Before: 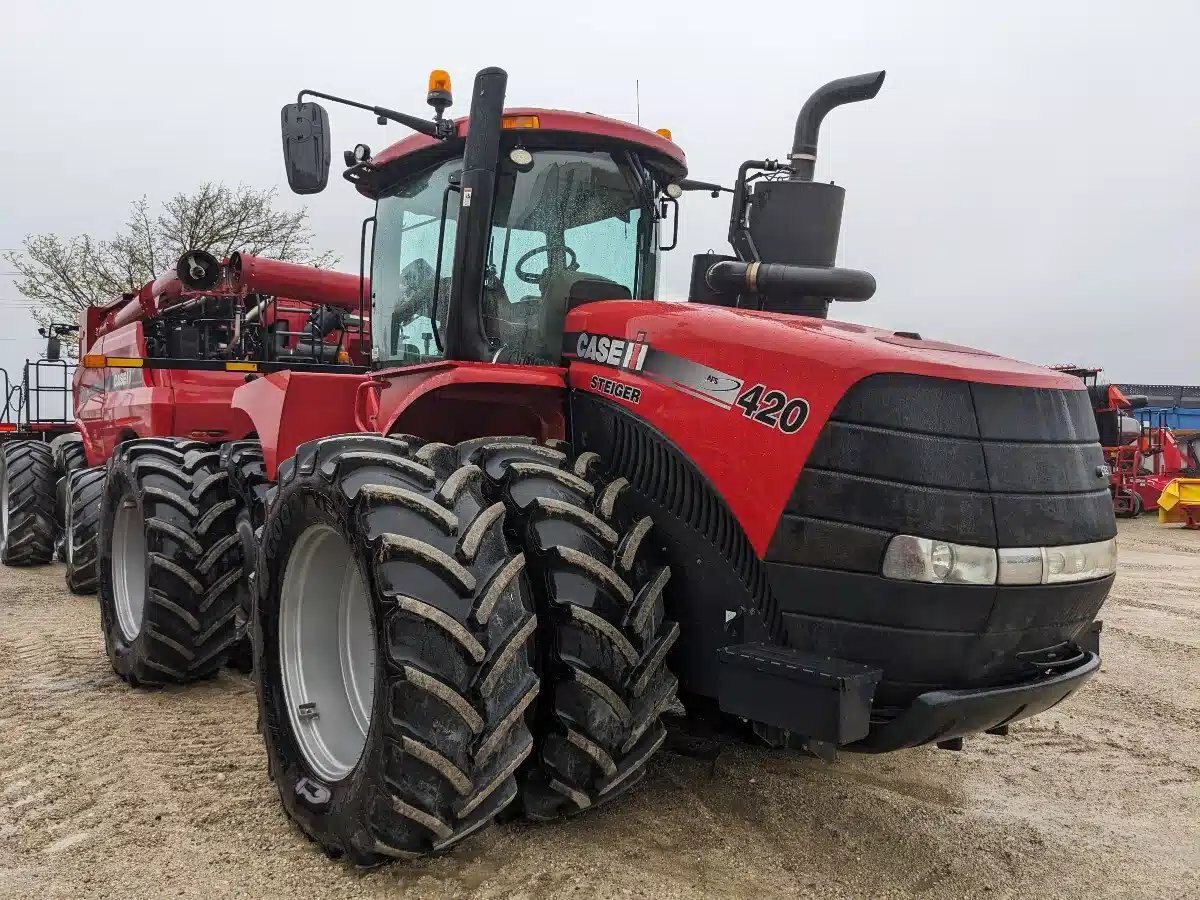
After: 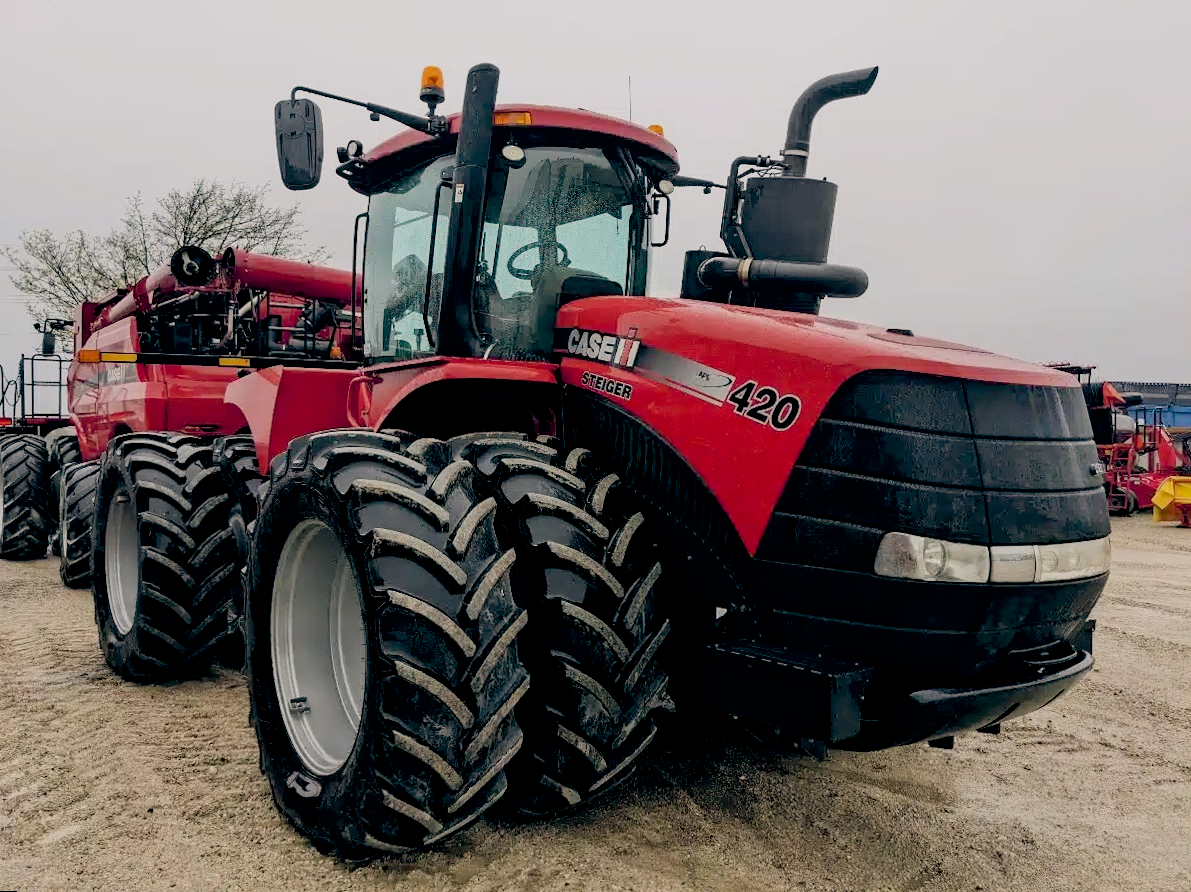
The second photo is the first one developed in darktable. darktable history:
filmic rgb: white relative exposure 3.9 EV, hardness 4.26
color balance: lift [0.975, 0.993, 1, 1.015], gamma [1.1, 1, 1, 0.945], gain [1, 1.04, 1, 0.95]
rotate and perspective: rotation 0.192°, lens shift (horizontal) -0.015, crop left 0.005, crop right 0.996, crop top 0.006, crop bottom 0.99
